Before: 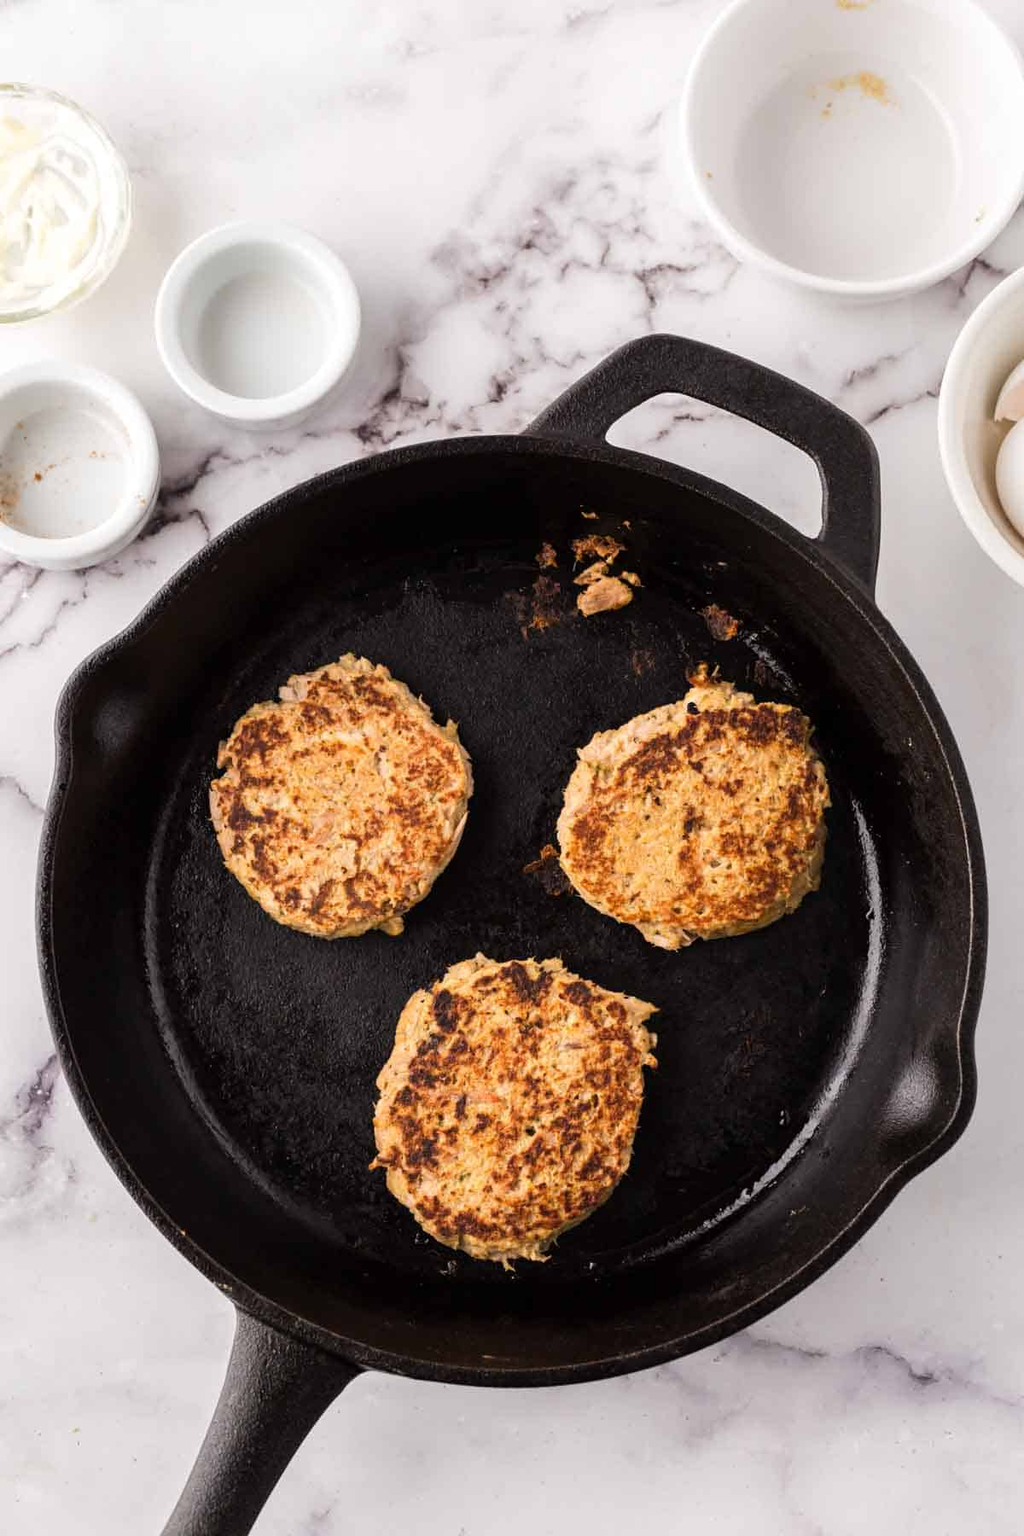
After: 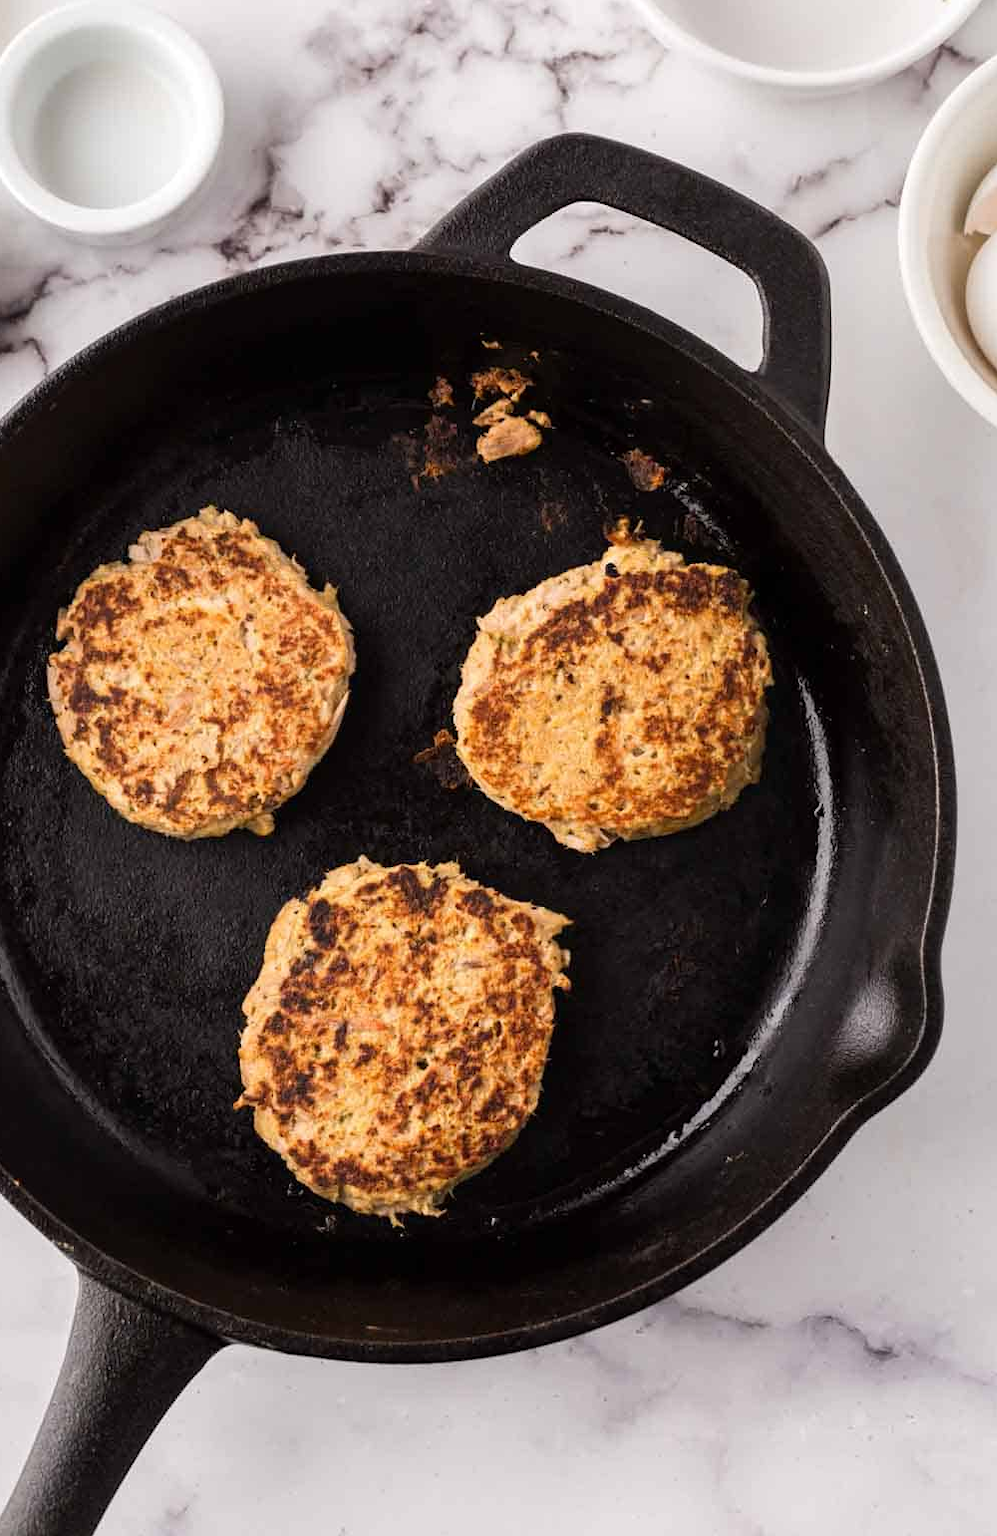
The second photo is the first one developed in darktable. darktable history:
crop: left 16.505%, top 14.367%
